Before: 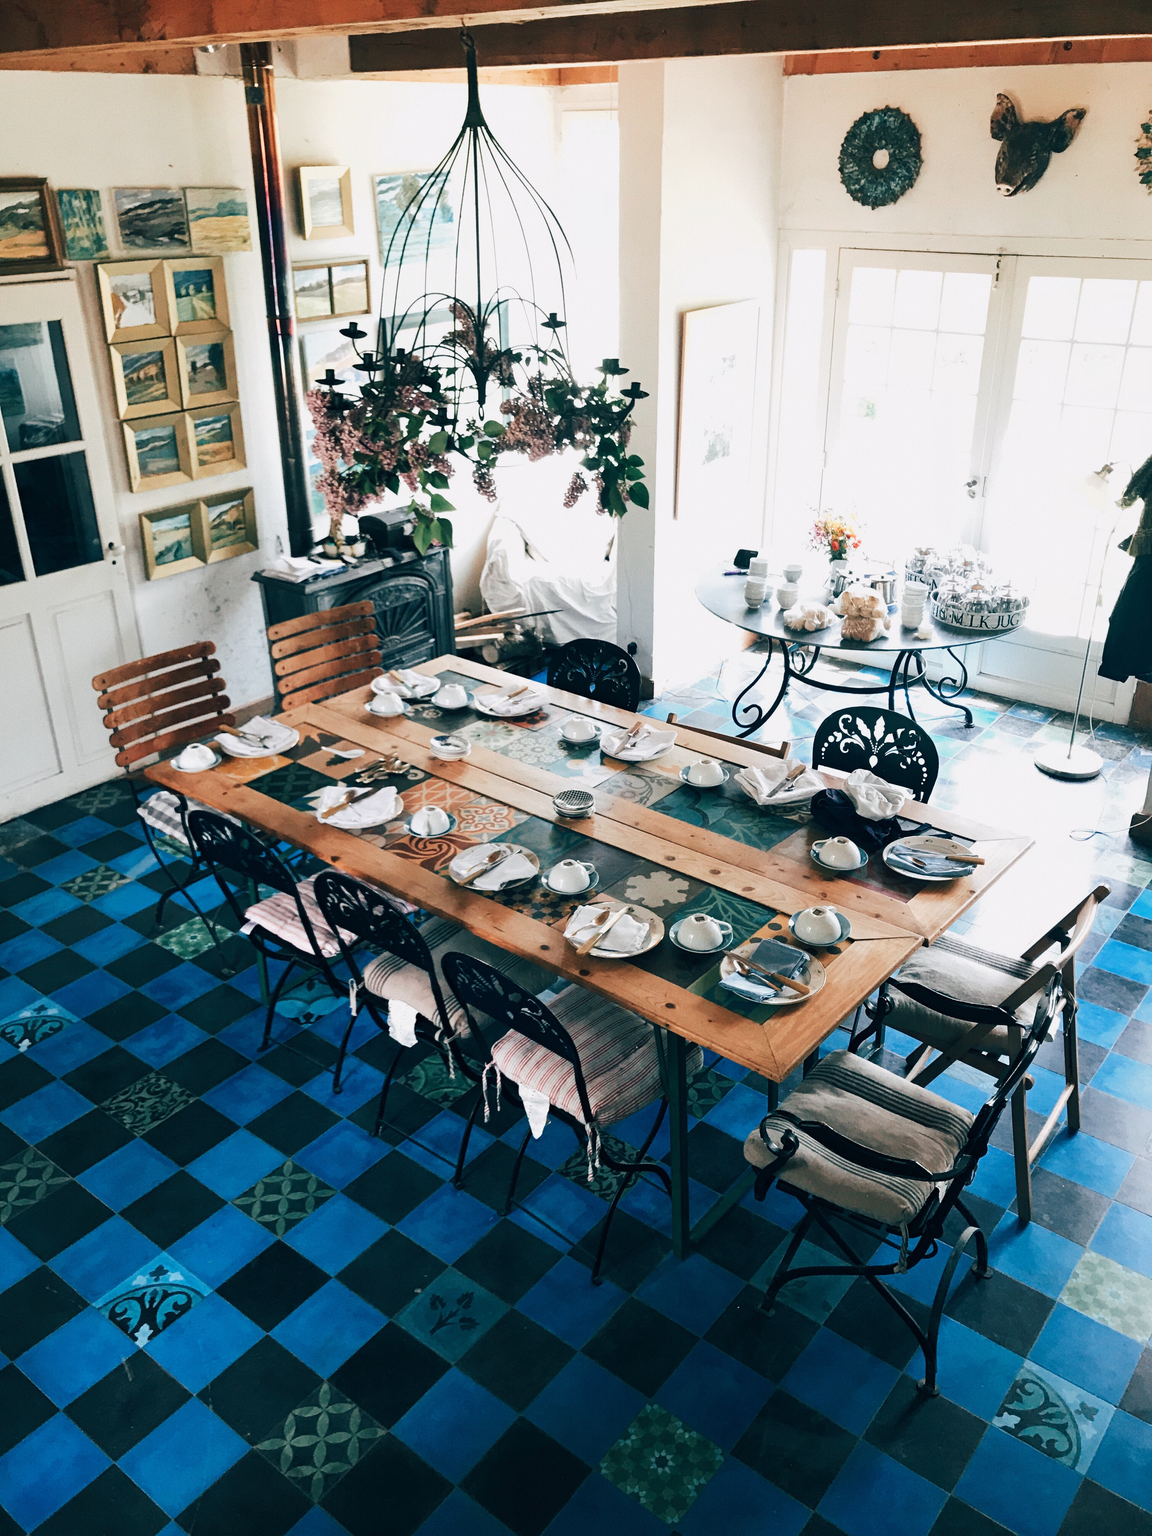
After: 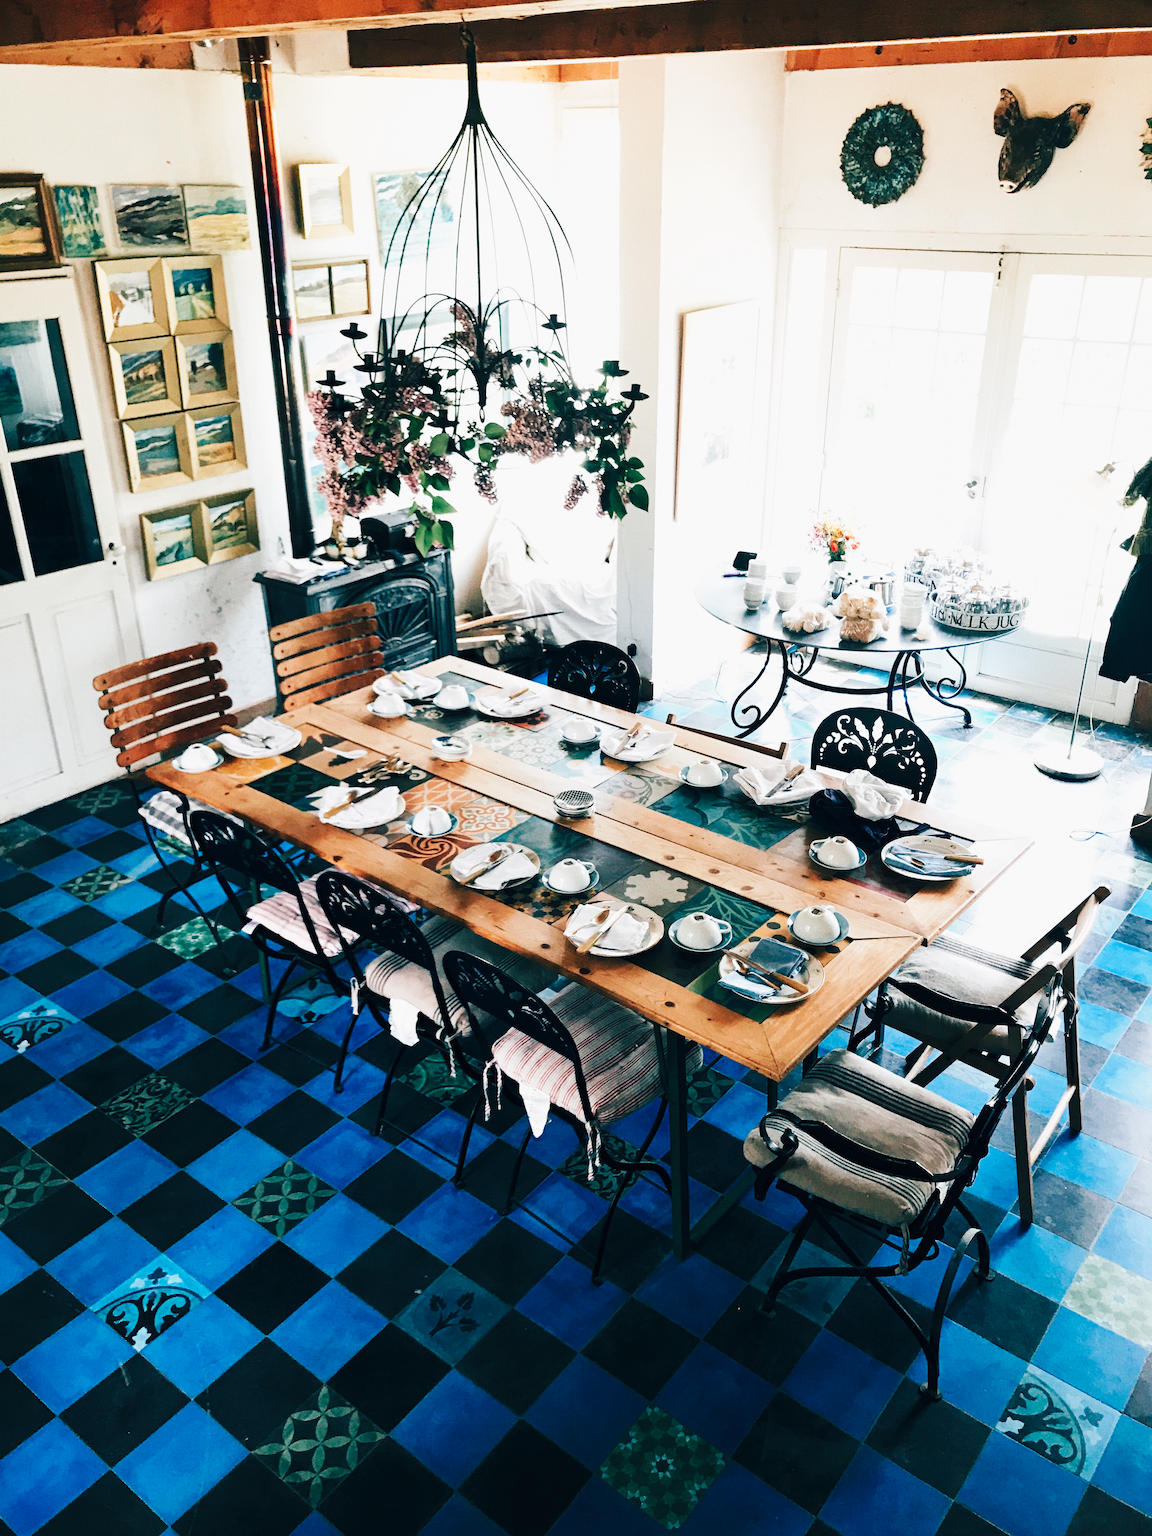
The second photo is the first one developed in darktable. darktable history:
base curve: curves: ch0 [(0, 0) (0.032, 0.025) (0.121, 0.166) (0.206, 0.329) (0.605, 0.79) (1, 1)], preserve colors none
lens correction: scale 1, crop 4.8, focal 18.3, aperture 5.6, distance 1000, camera "GR Digital", lens "GR Digital & compatibles (Standard)"
